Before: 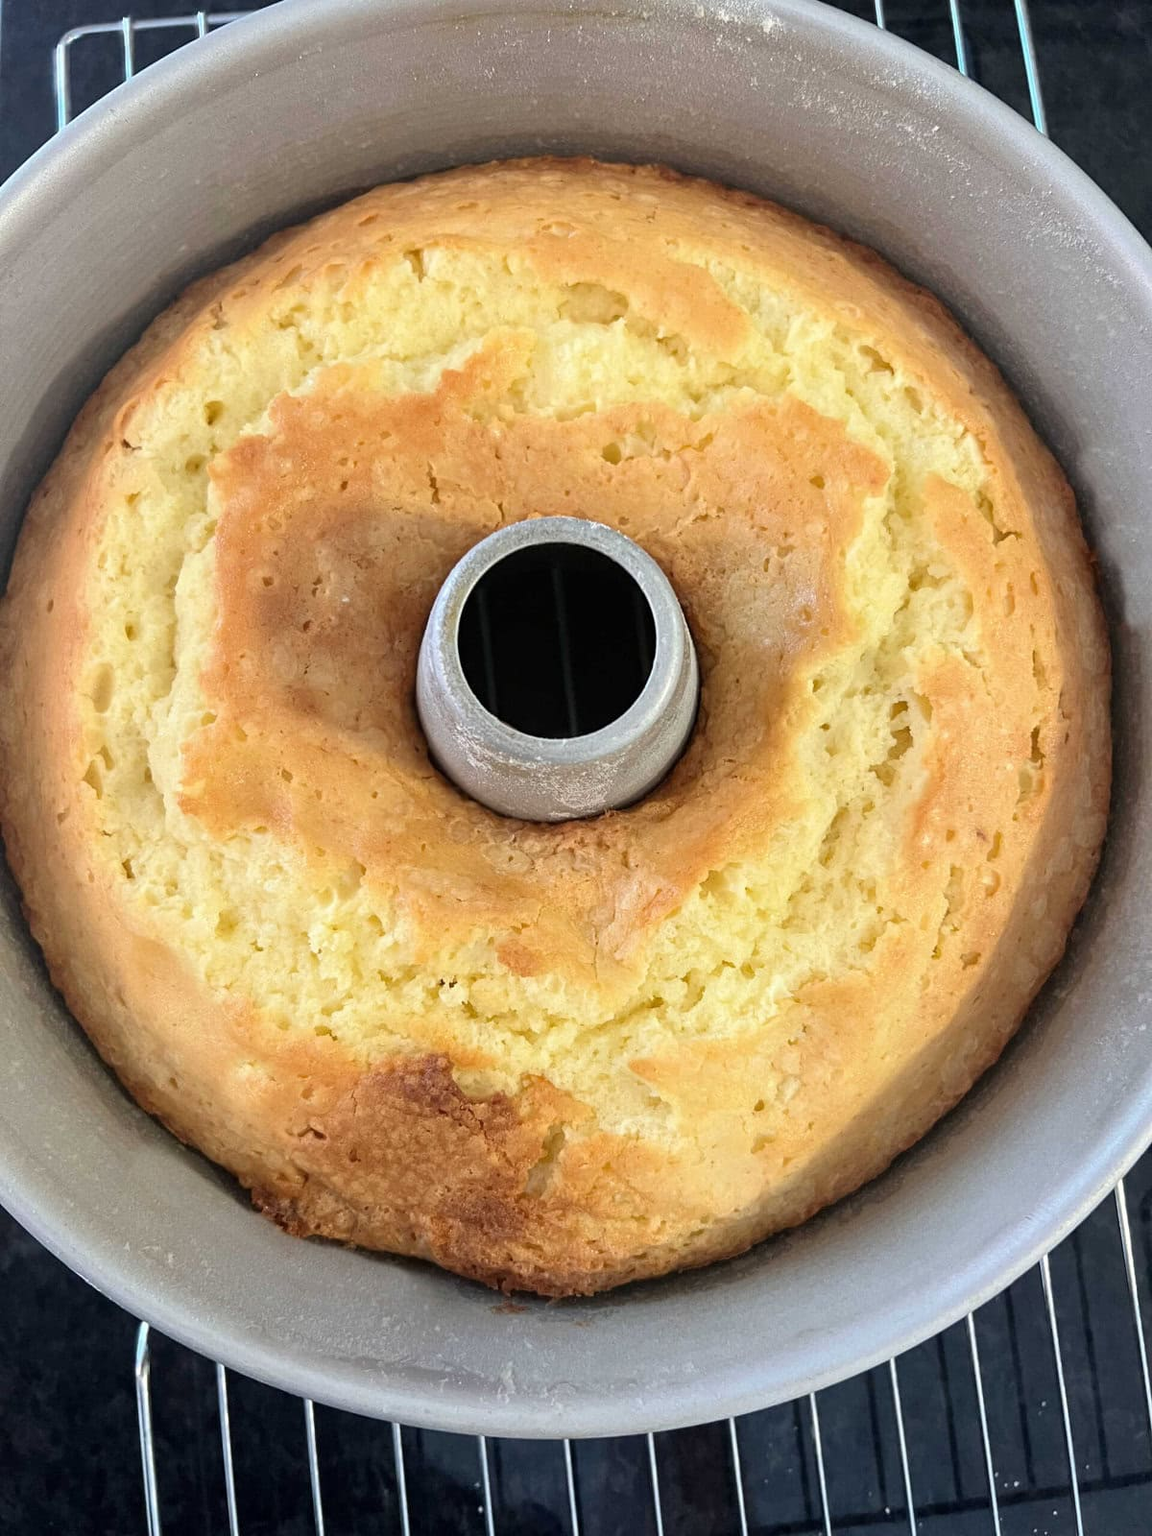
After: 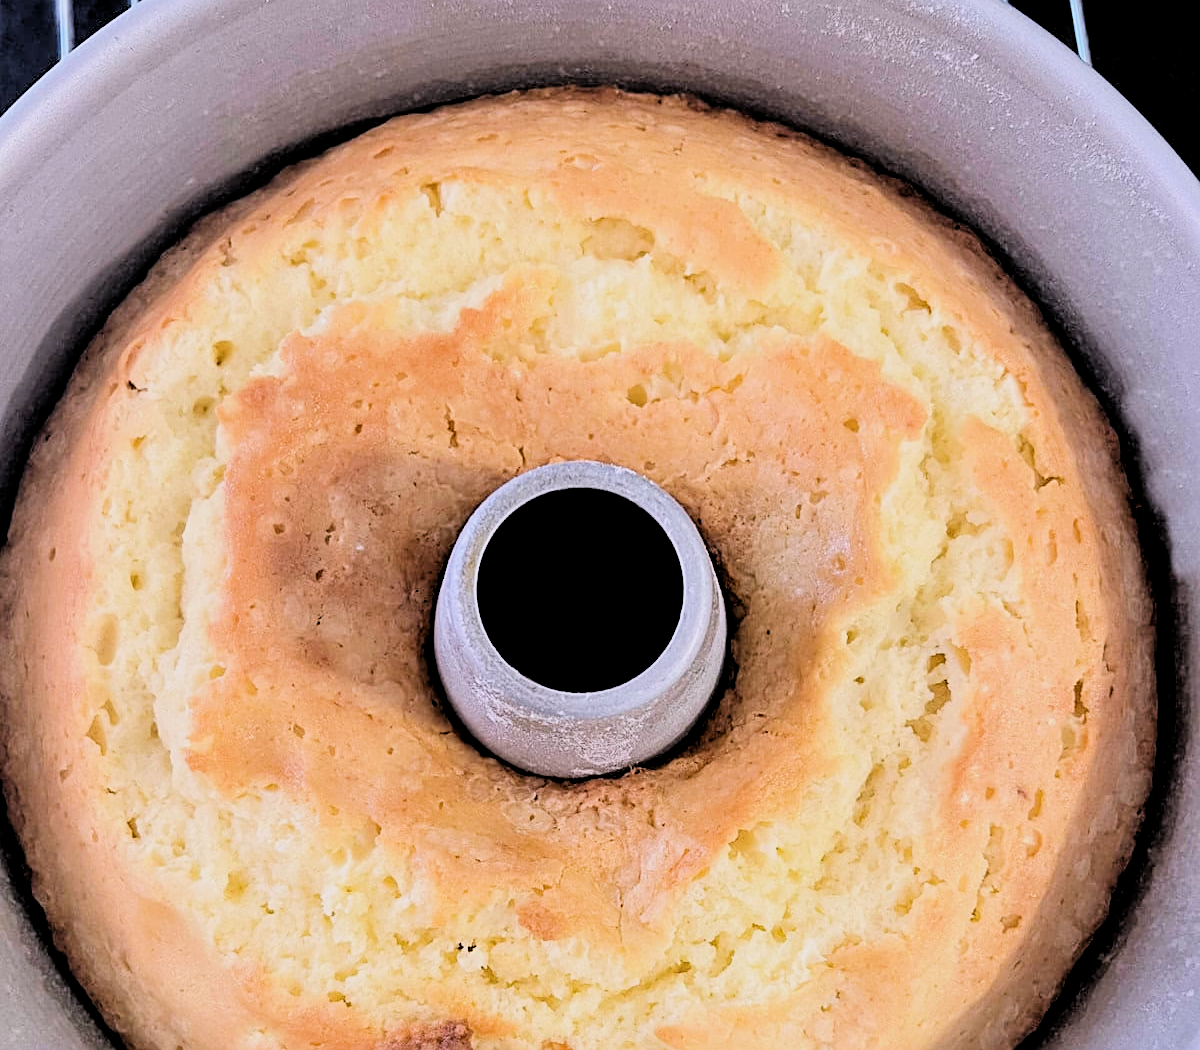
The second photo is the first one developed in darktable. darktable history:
white balance: red 1.042, blue 1.17
crop and rotate: top 4.848%, bottom 29.503%
filmic rgb: black relative exposure -5 EV, hardness 2.88, contrast 1.3
rgb levels: levels [[0.029, 0.461, 0.922], [0, 0.5, 1], [0, 0.5, 1]]
sharpen: on, module defaults
